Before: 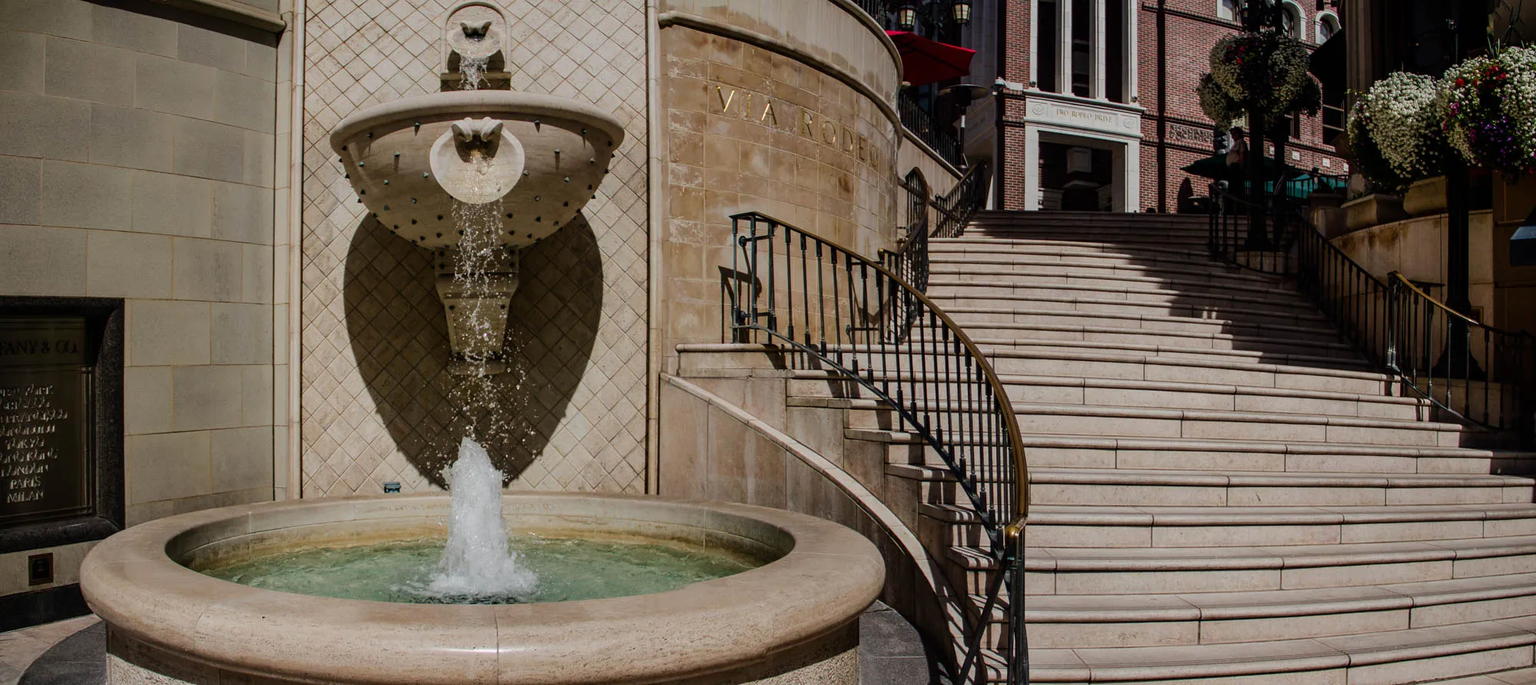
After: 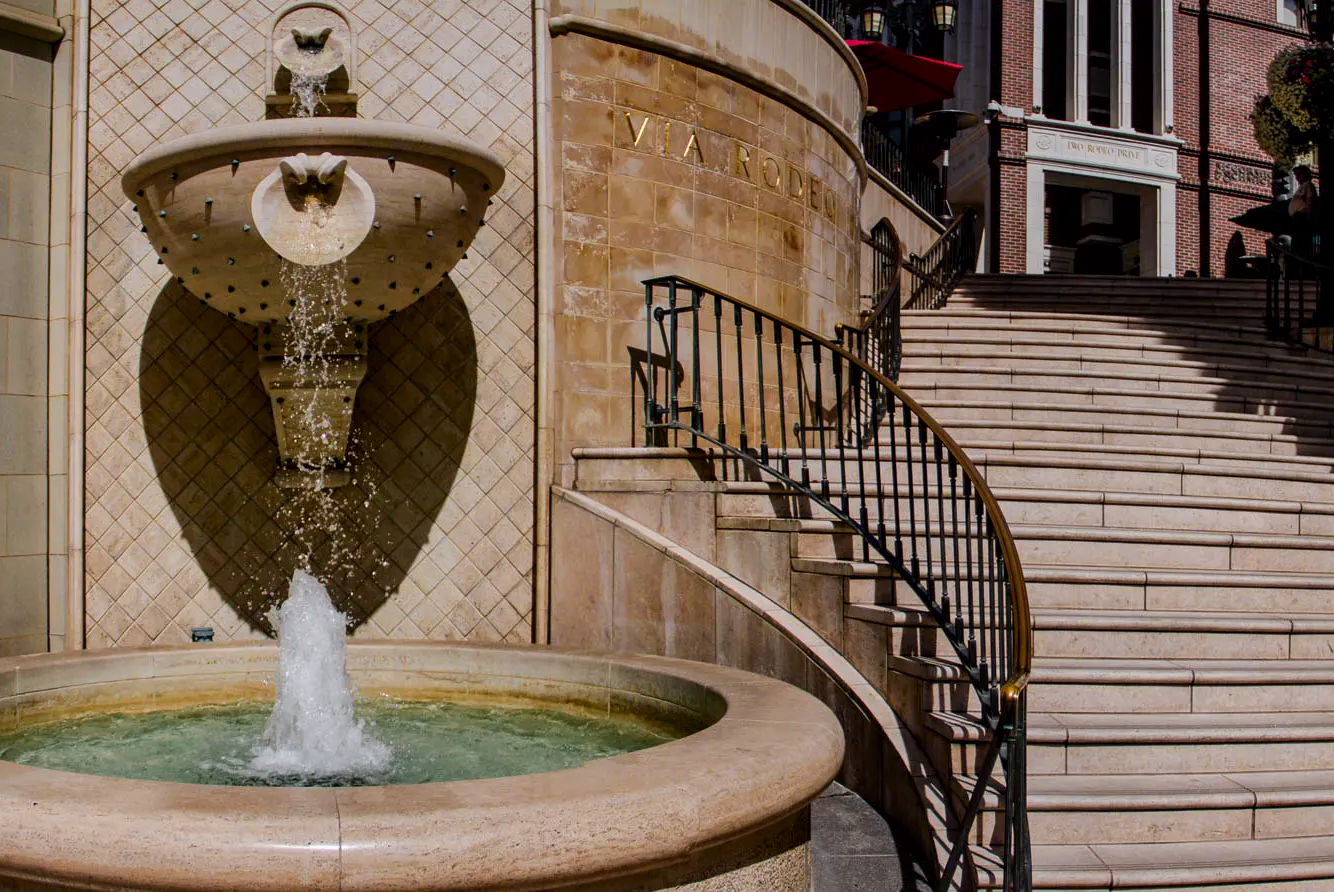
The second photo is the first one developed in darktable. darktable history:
local contrast: mode bilateral grid, contrast 20, coarseness 50, detail 130%, midtone range 0.2
crop and rotate: left 15.446%, right 17.836%
white balance: red 1.009, blue 1.027
color zones: curves: ch0 [(0.224, 0.526) (0.75, 0.5)]; ch1 [(0.055, 0.526) (0.224, 0.761) (0.377, 0.526) (0.75, 0.5)]
